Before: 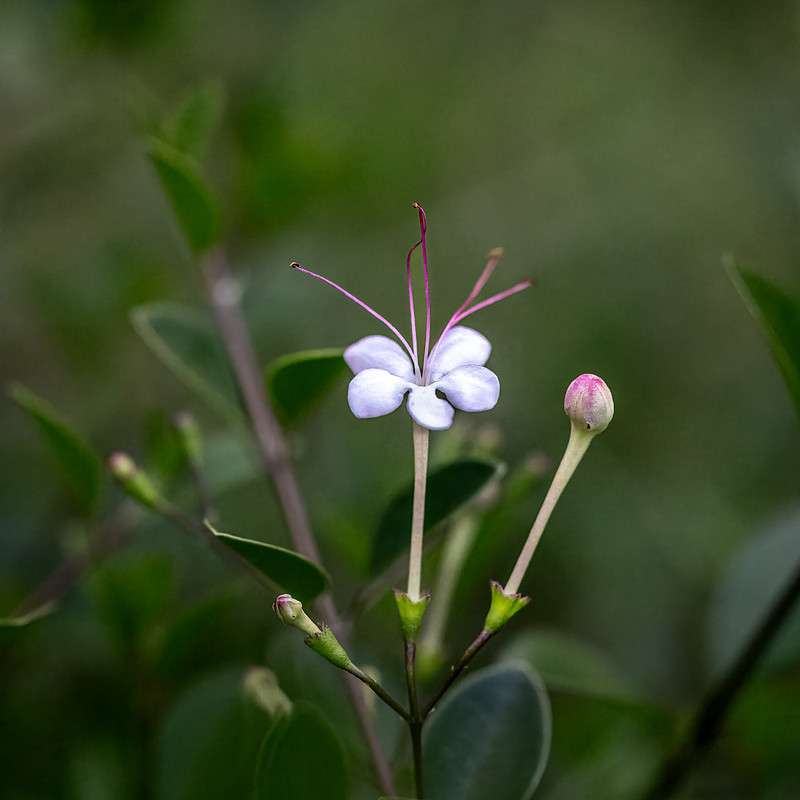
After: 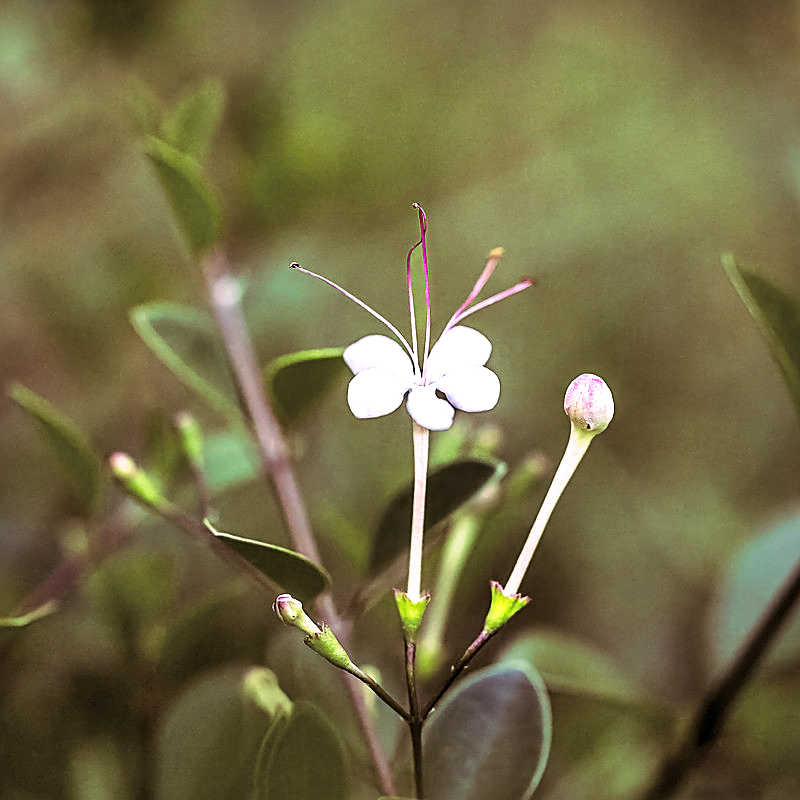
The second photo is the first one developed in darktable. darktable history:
sharpen: on, module defaults
rgb levels: preserve colors max RGB
shadows and highlights: shadows 49, highlights -41, soften with gaussian
exposure: black level correction 0, exposure 1.1 EV, compensate exposure bias true, compensate highlight preservation false
split-toning: highlights › hue 298.8°, highlights › saturation 0.73, compress 41.76%
local contrast: mode bilateral grid, contrast 20, coarseness 50, detail 120%, midtone range 0.2
base curve: curves: ch0 [(0, 0) (0.688, 0.865) (1, 1)], preserve colors none
velvia: on, module defaults
